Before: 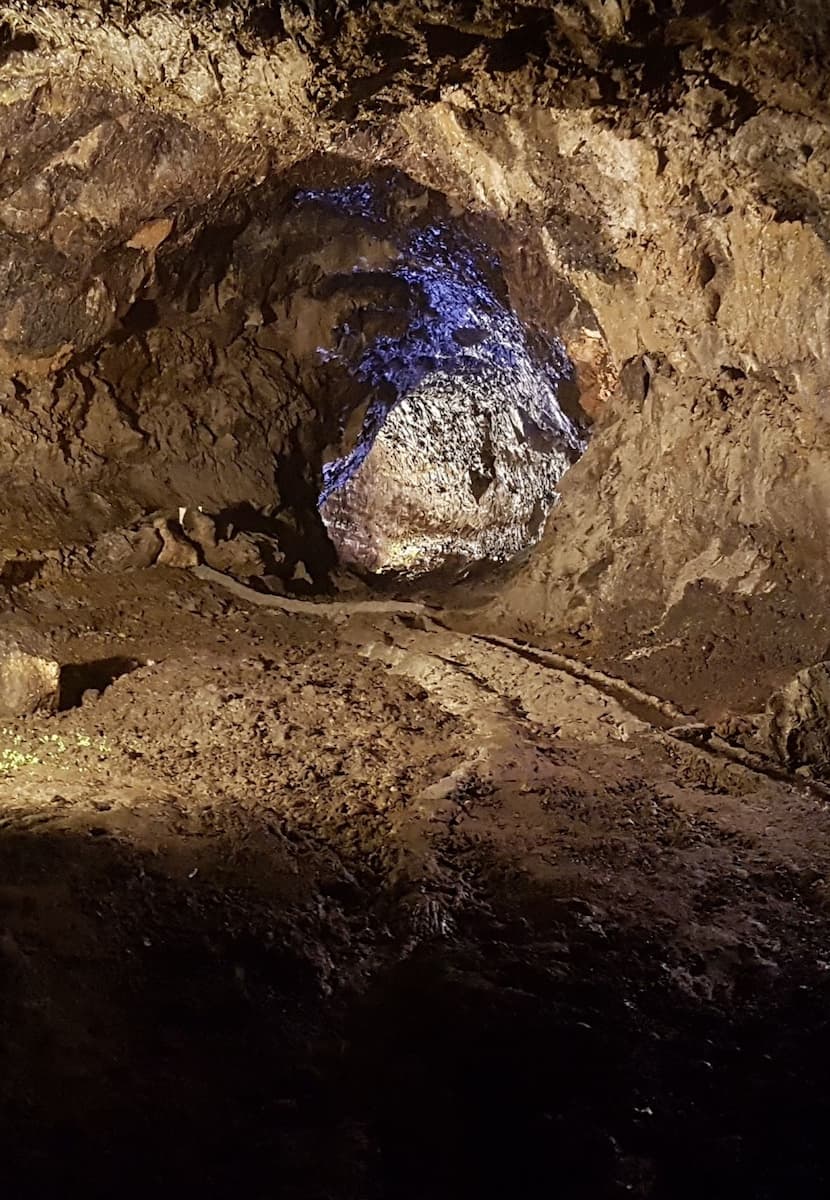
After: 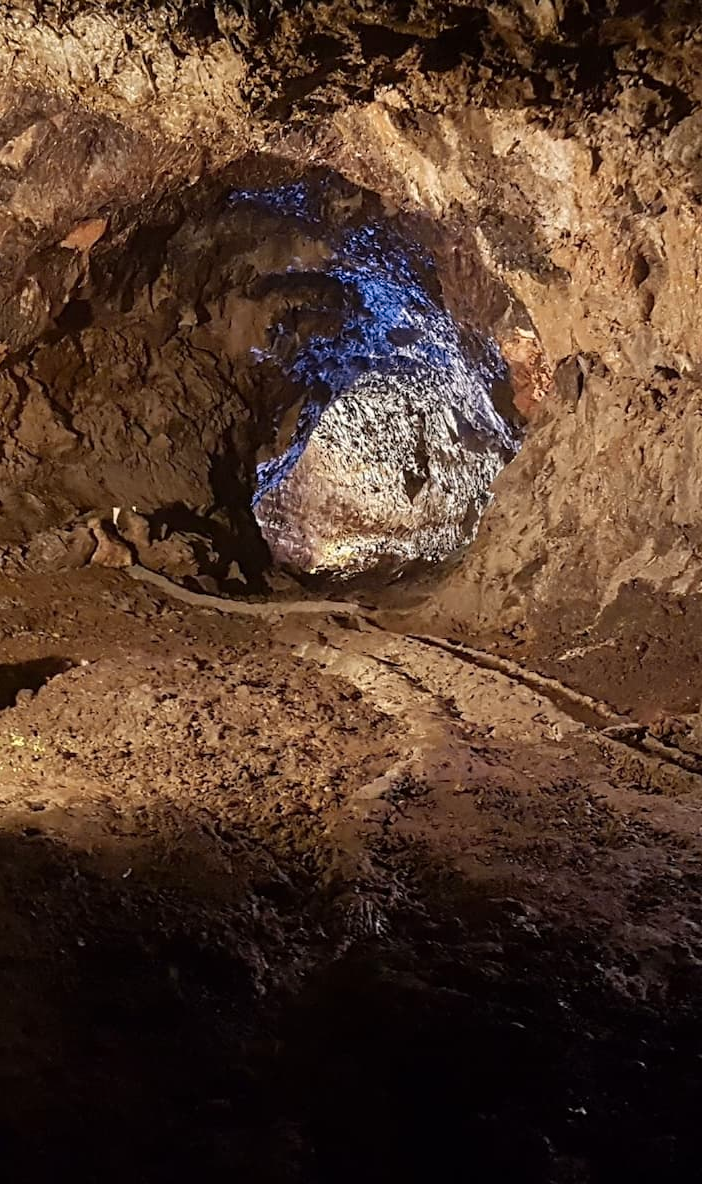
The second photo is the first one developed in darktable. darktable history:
color zones: curves: ch1 [(0.239, 0.552) (0.75, 0.5)]; ch2 [(0.25, 0.462) (0.749, 0.457)], mix 25.94%
crop: left 8.026%, right 7.374%
